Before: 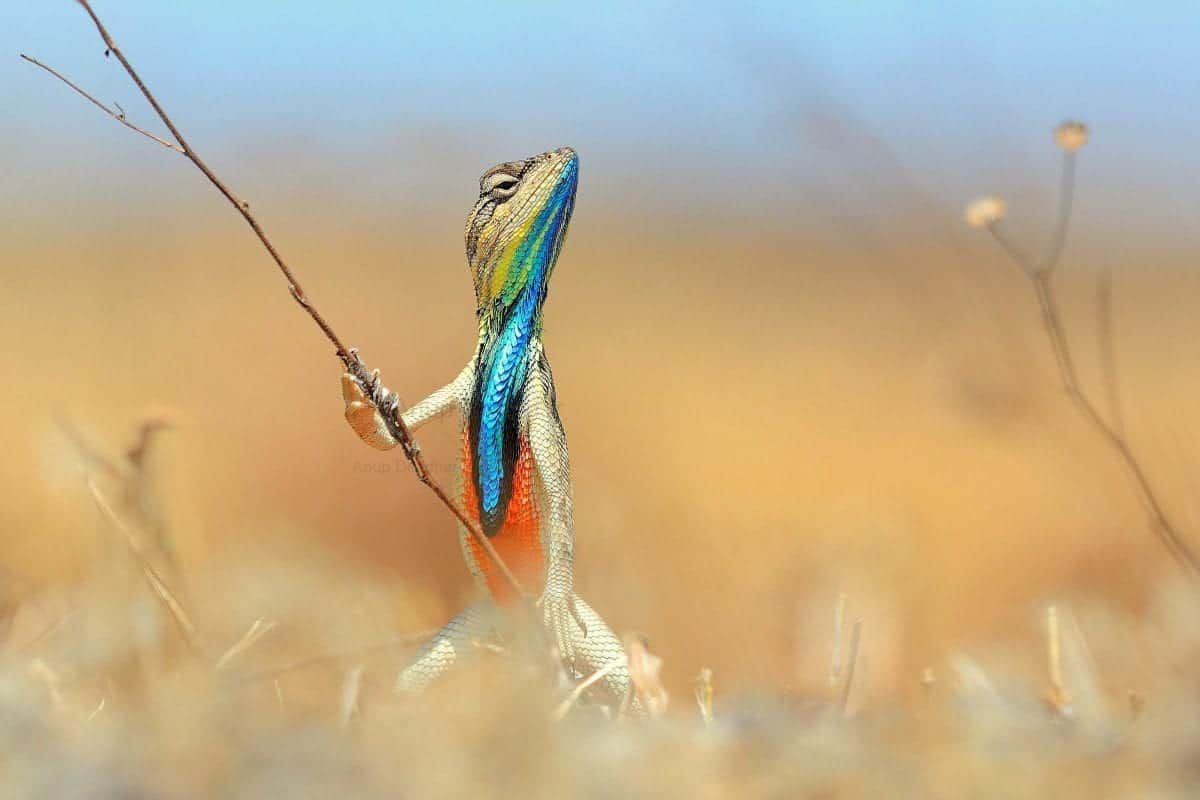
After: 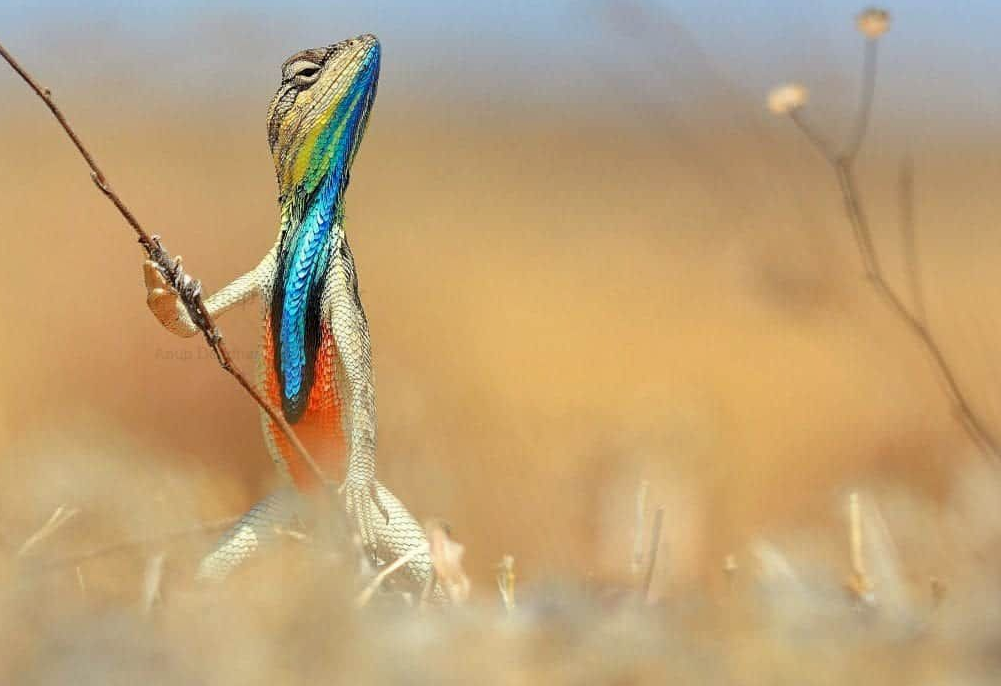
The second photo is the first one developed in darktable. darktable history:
exposure: exposure -0.108 EV, compensate highlight preservation false
crop: left 16.503%, top 14.154%
local contrast: mode bilateral grid, contrast 20, coarseness 51, detail 120%, midtone range 0.2
